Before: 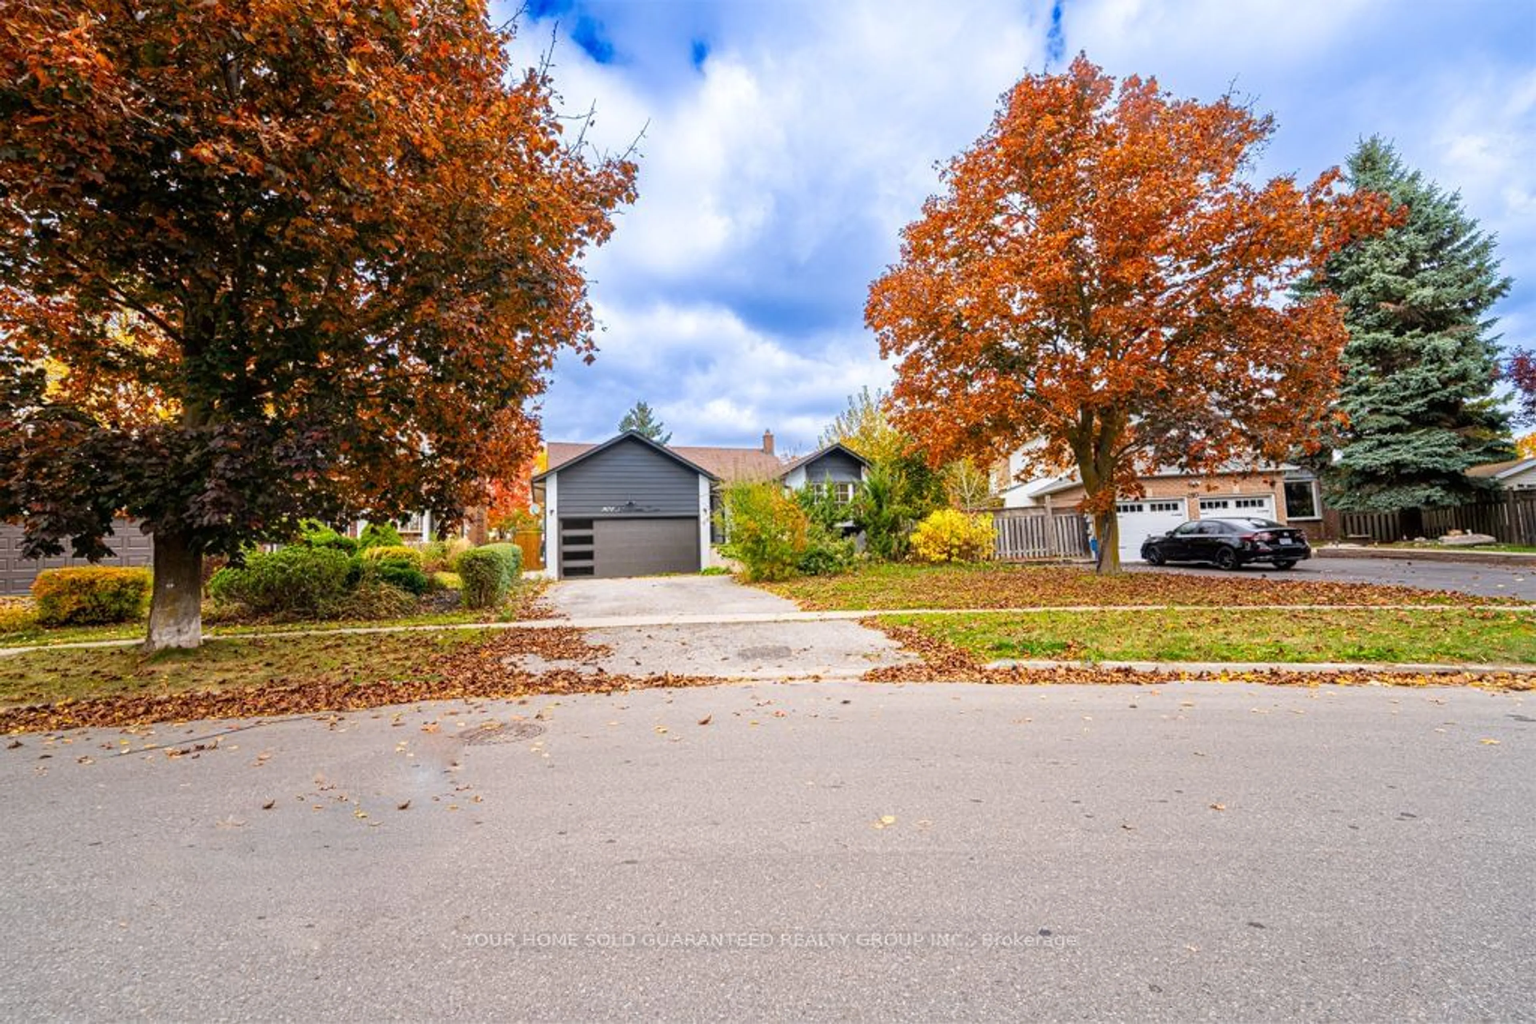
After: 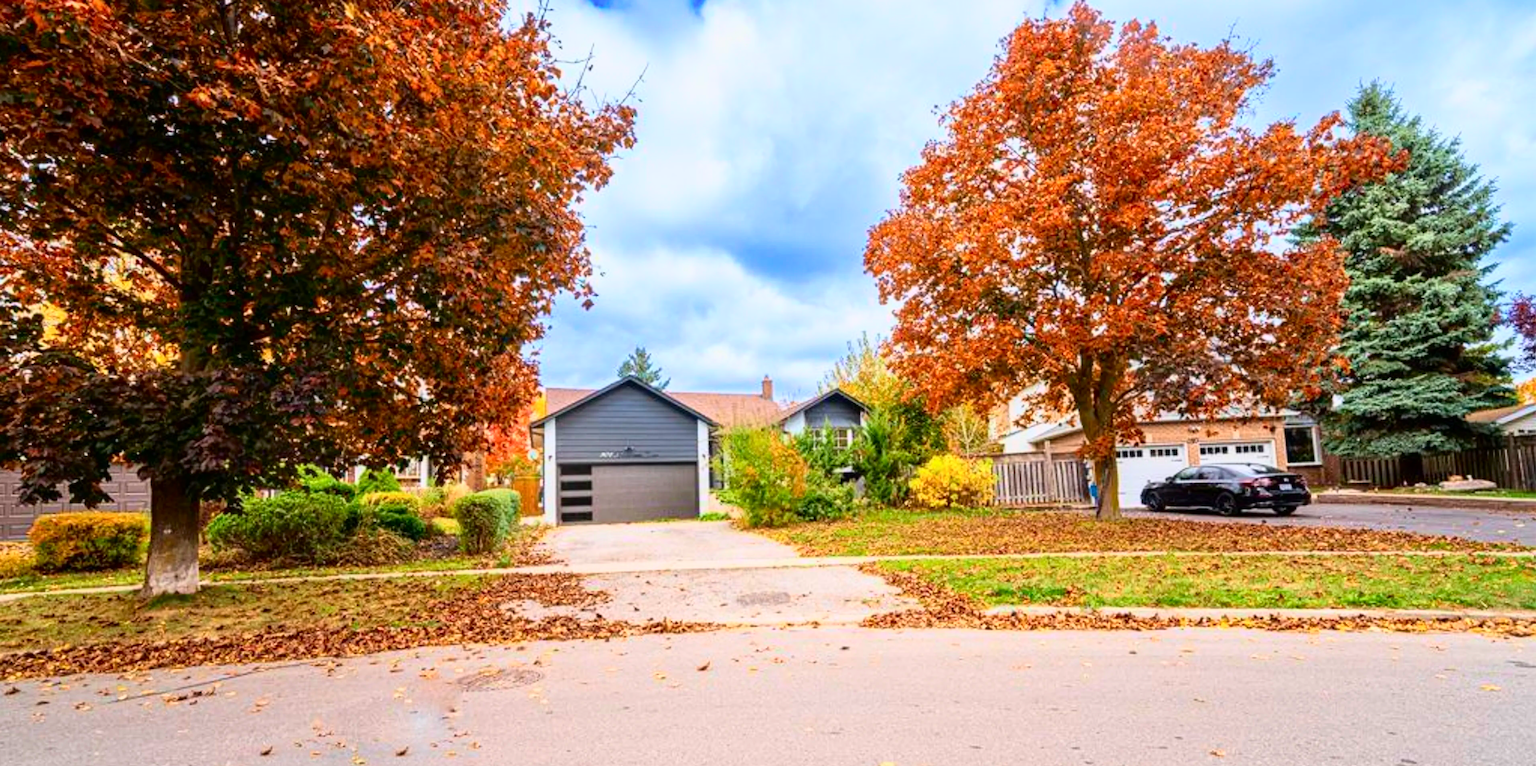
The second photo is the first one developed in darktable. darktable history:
tone curve: curves: ch0 [(0, 0) (0.091, 0.075) (0.409, 0.457) (0.733, 0.82) (0.844, 0.908) (0.909, 0.942) (1, 0.973)]; ch1 [(0, 0) (0.437, 0.404) (0.5, 0.5) (0.529, 0.556) (0.58, 0.606) (0.616, 0.654) (1, 1)]; ch2 [(0, 0) (0.442, 0.415) (0.5, 0.5) (0.535, 0.557) (0.585, 0.62) (1, 1)], color space Lab, independent channels, preserve colors none
crop: left 0.233%, top 5.503%, bottom 19.812%
